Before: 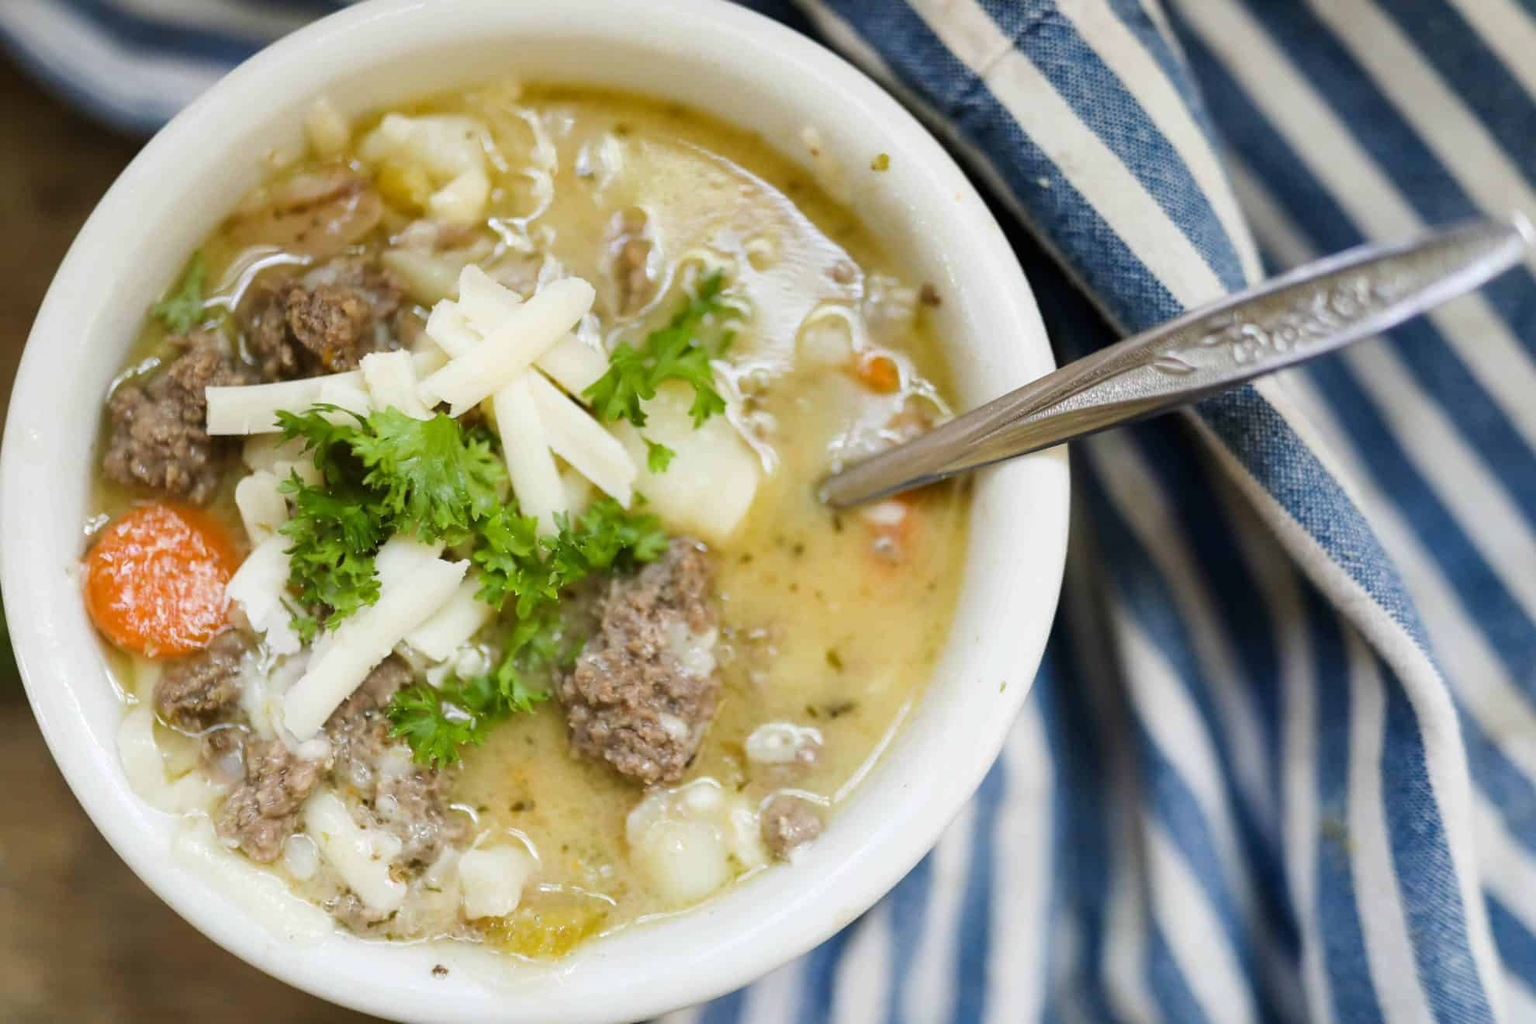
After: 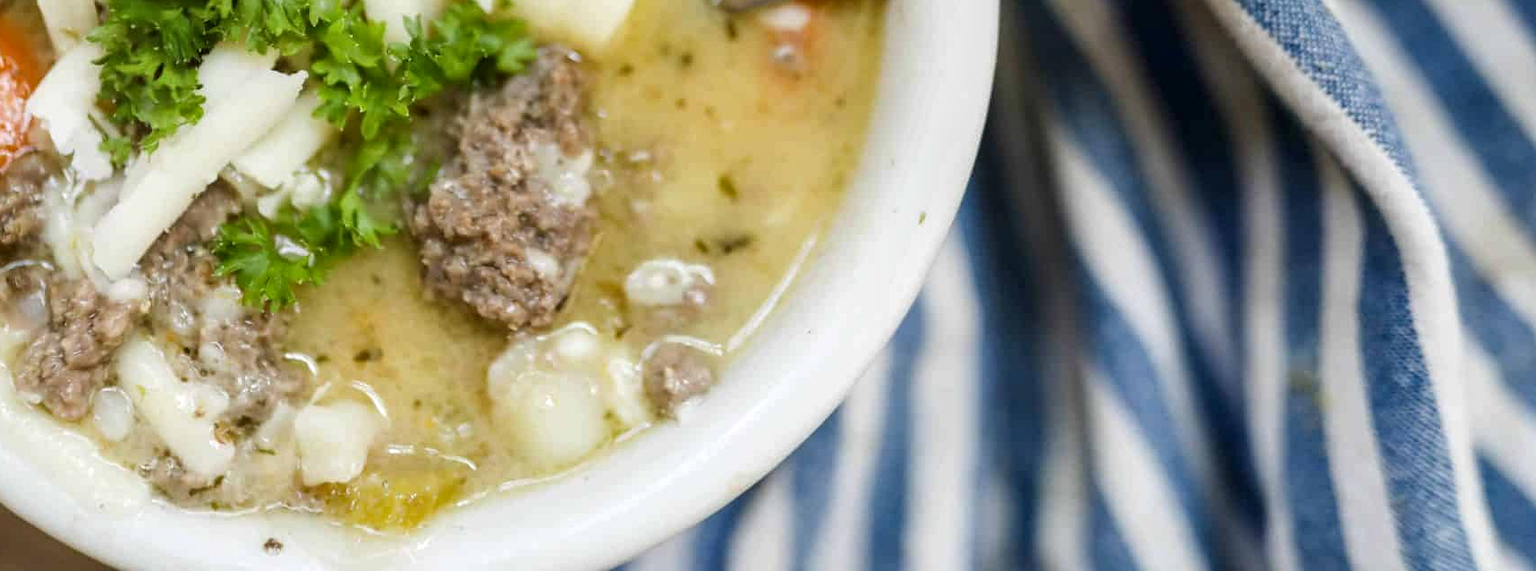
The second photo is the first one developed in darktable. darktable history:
crop and rotate: left 13.275%, top 48.705%, bottom 2.832%
local contrast: on, module defaults
